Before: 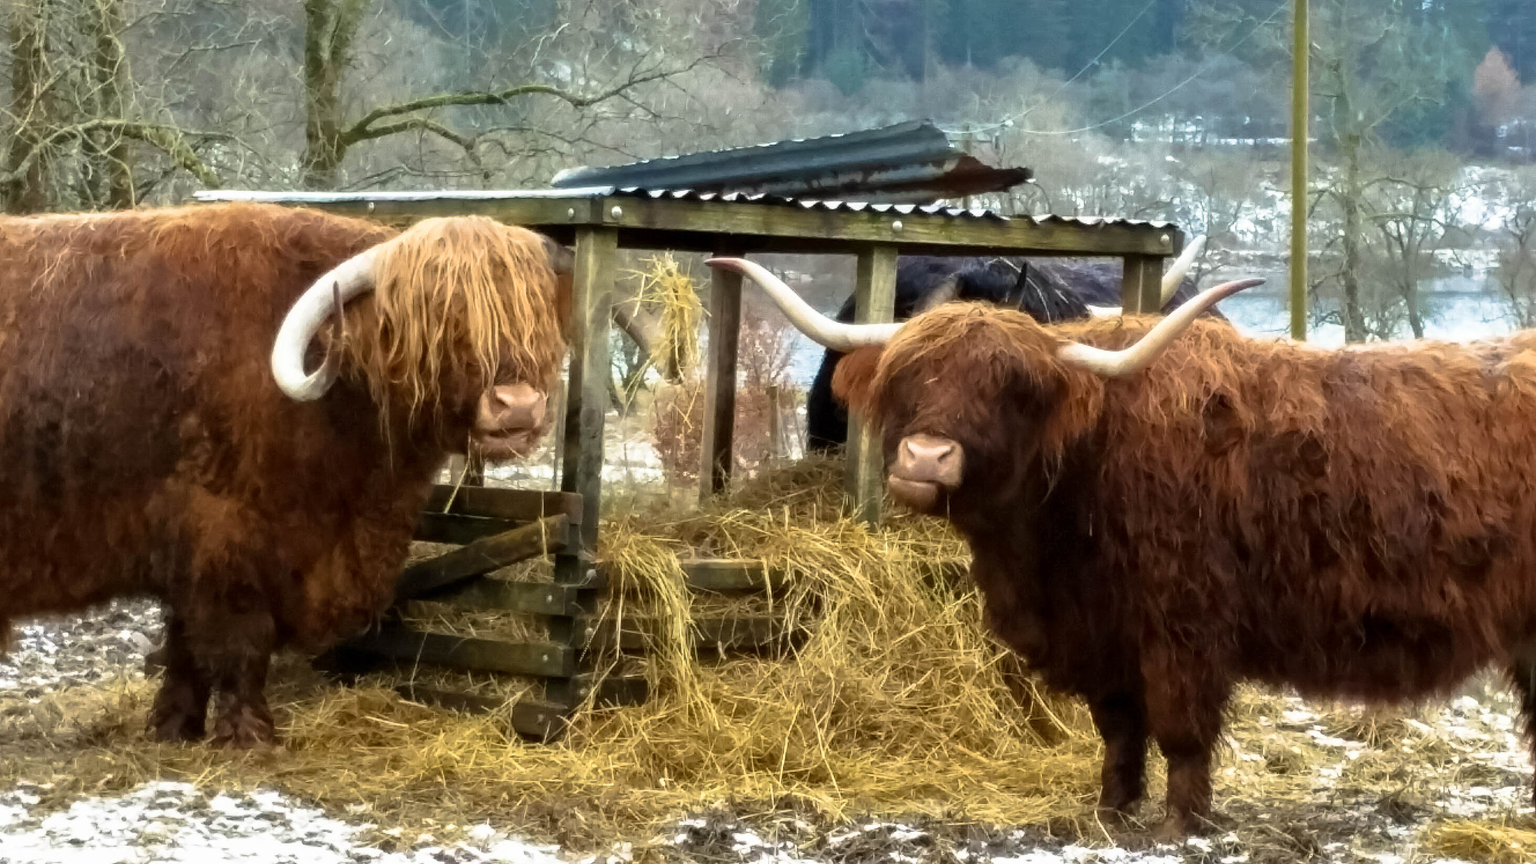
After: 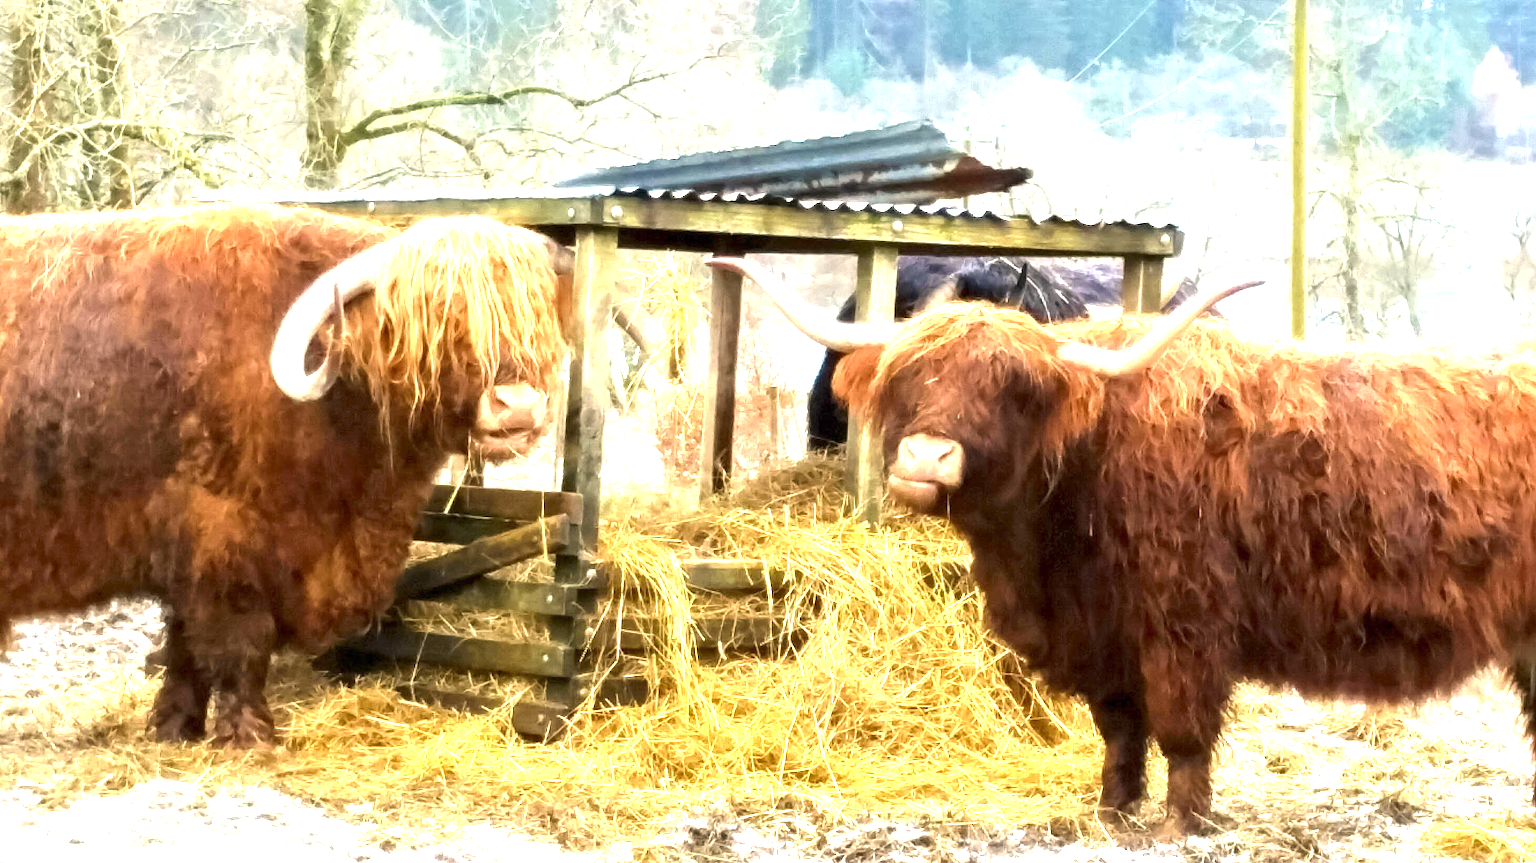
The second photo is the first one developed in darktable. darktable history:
color correction: highlights a* 3.84, highlights b* 5.07
exposure: exposure 2.003 EV, compensate highlight preservation false
